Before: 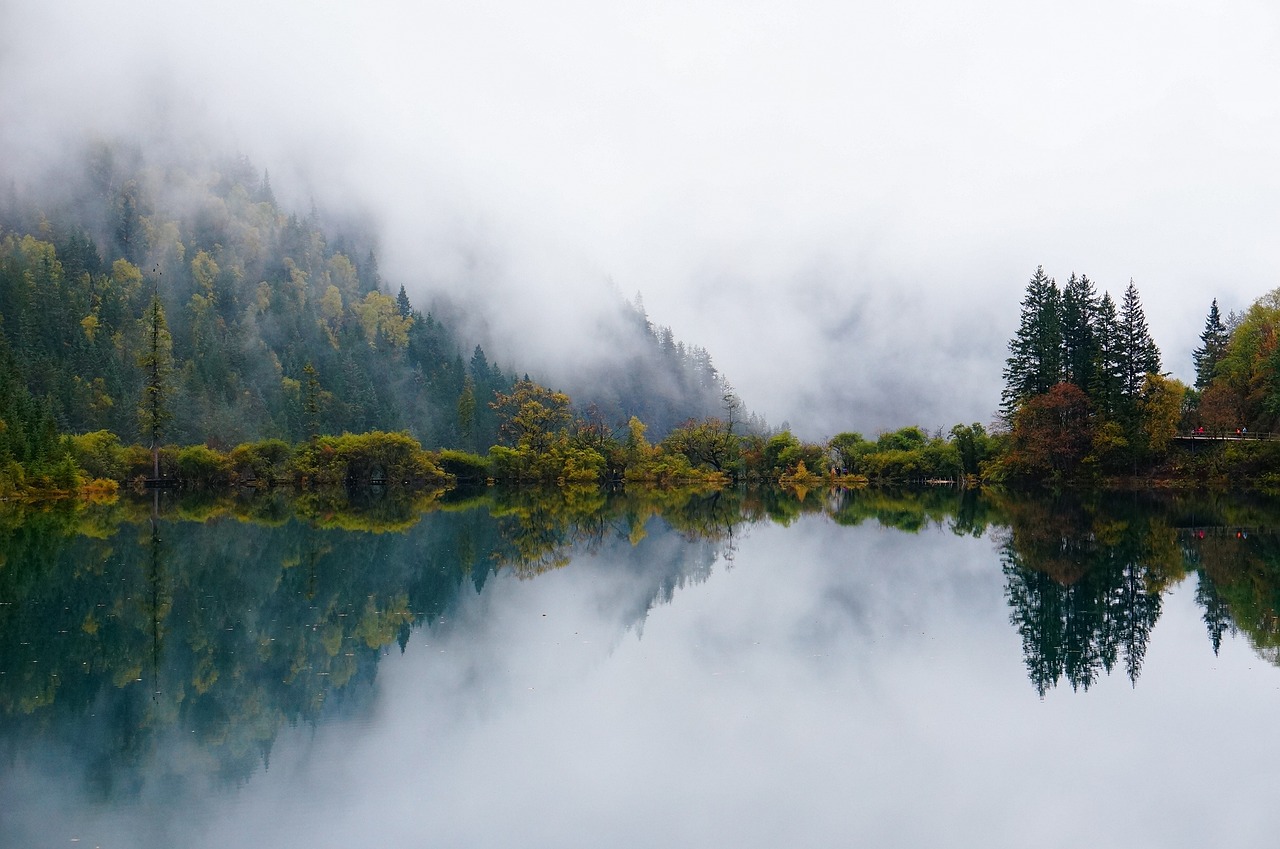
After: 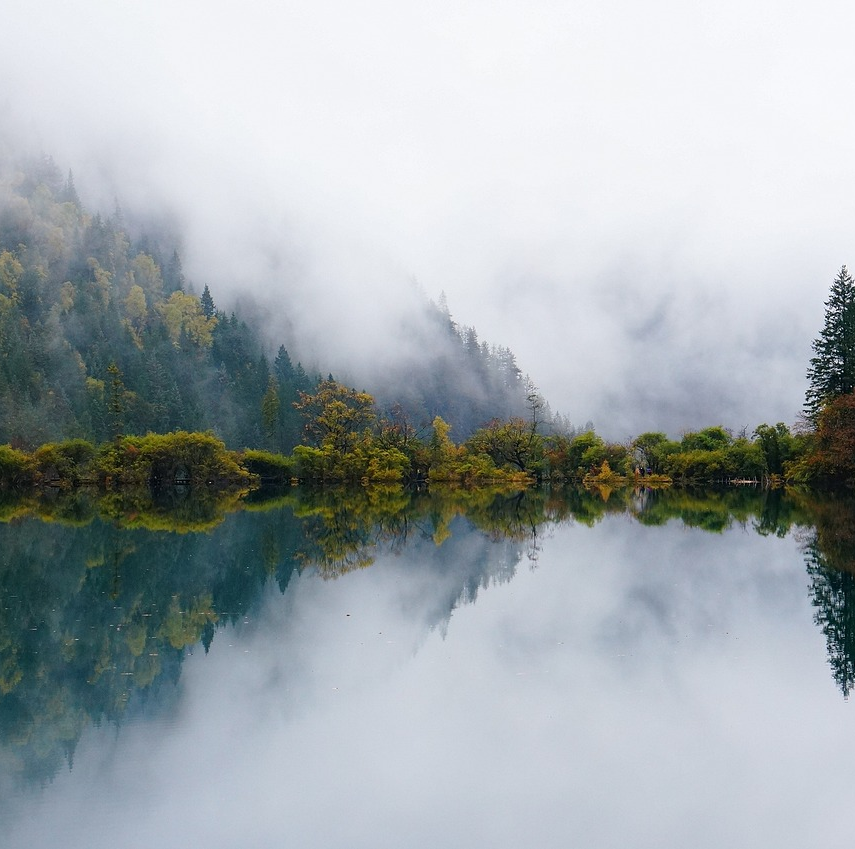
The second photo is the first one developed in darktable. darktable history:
crop: left 15.373%, right 17.788%
